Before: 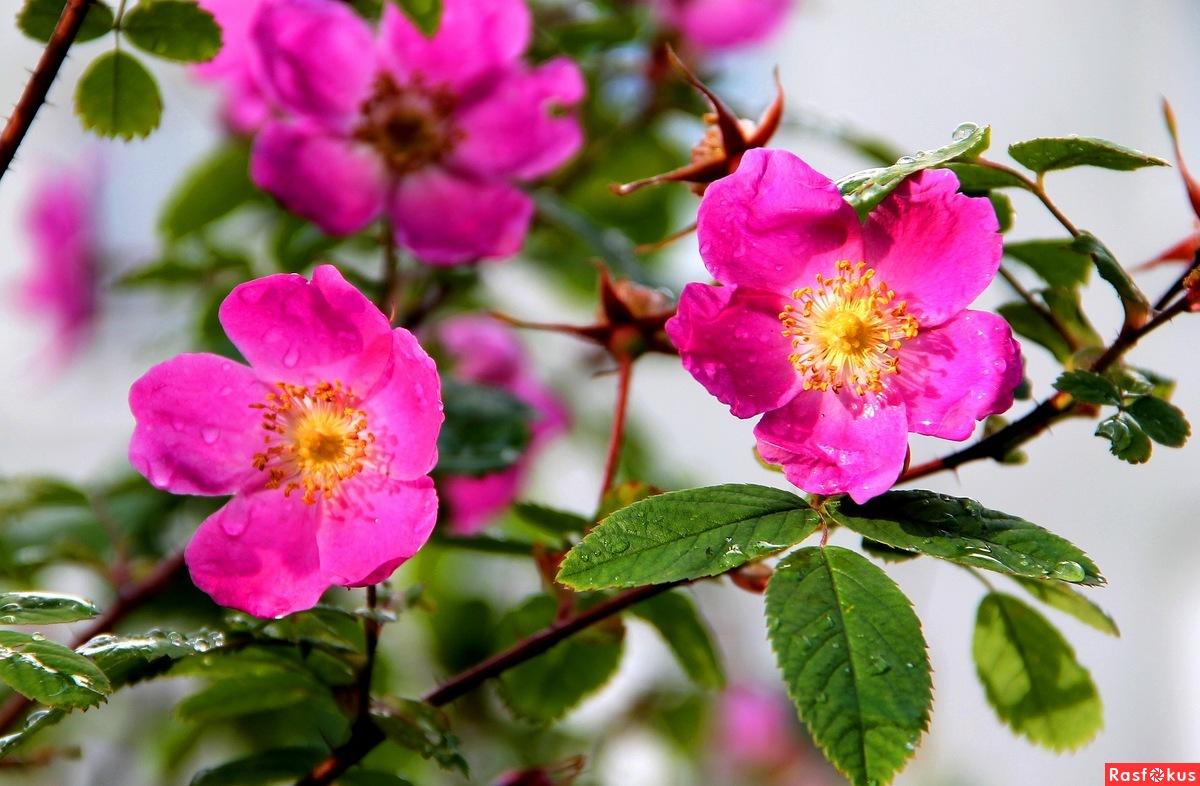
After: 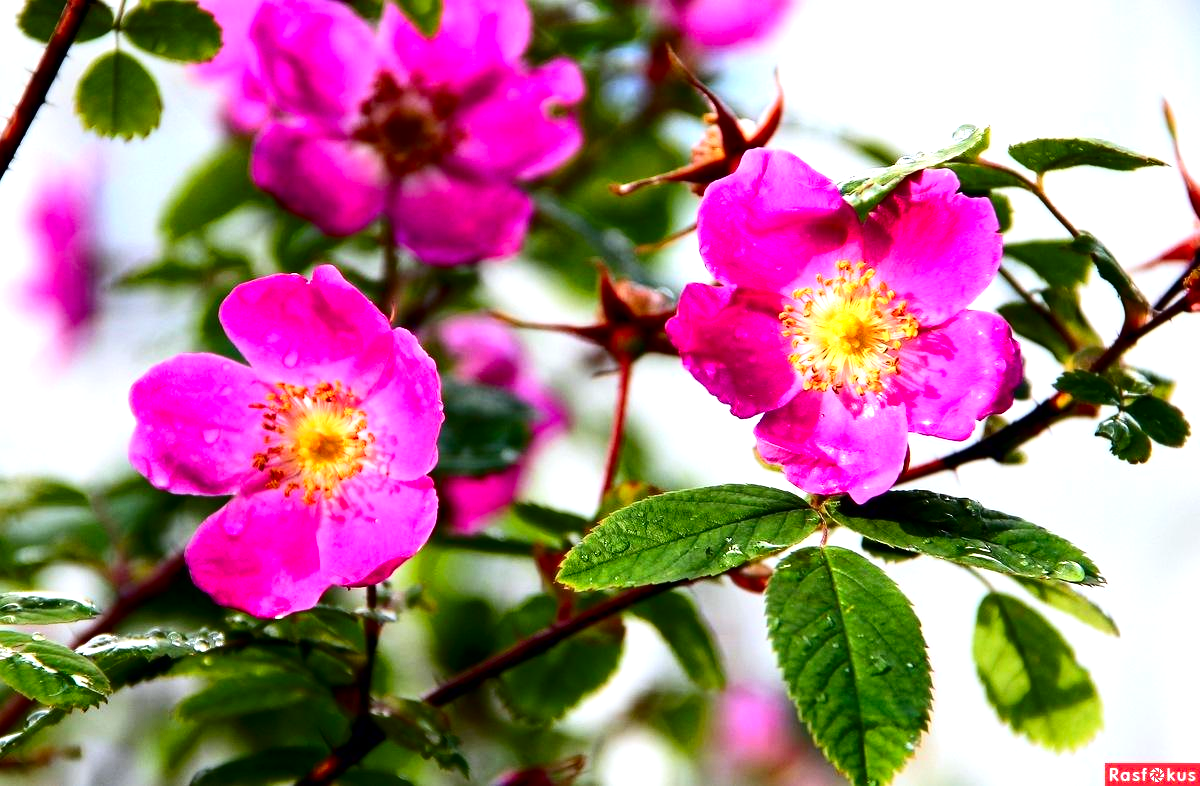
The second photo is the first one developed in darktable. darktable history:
sharpen: radius 2.883, amount 0.868, threshold 47.523
contrast brightness saturation: contrast 0.2, brightness -0.11, saturation 0.1
exposure: black level correction 0, exposure 0.7 EV, compensate exposure bias true, compensate highlight preservation false
white balance: red 0.982, blue 1.018
